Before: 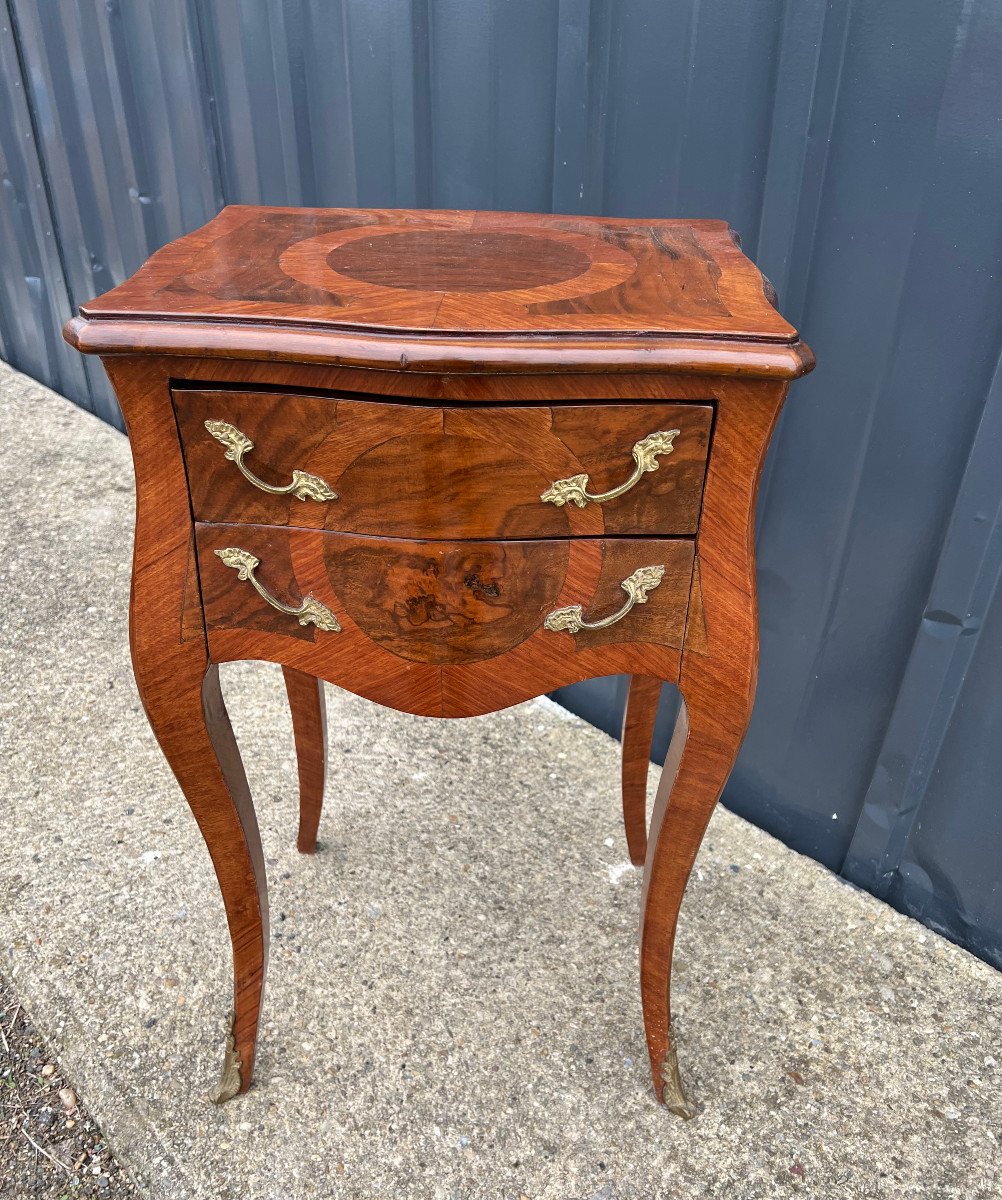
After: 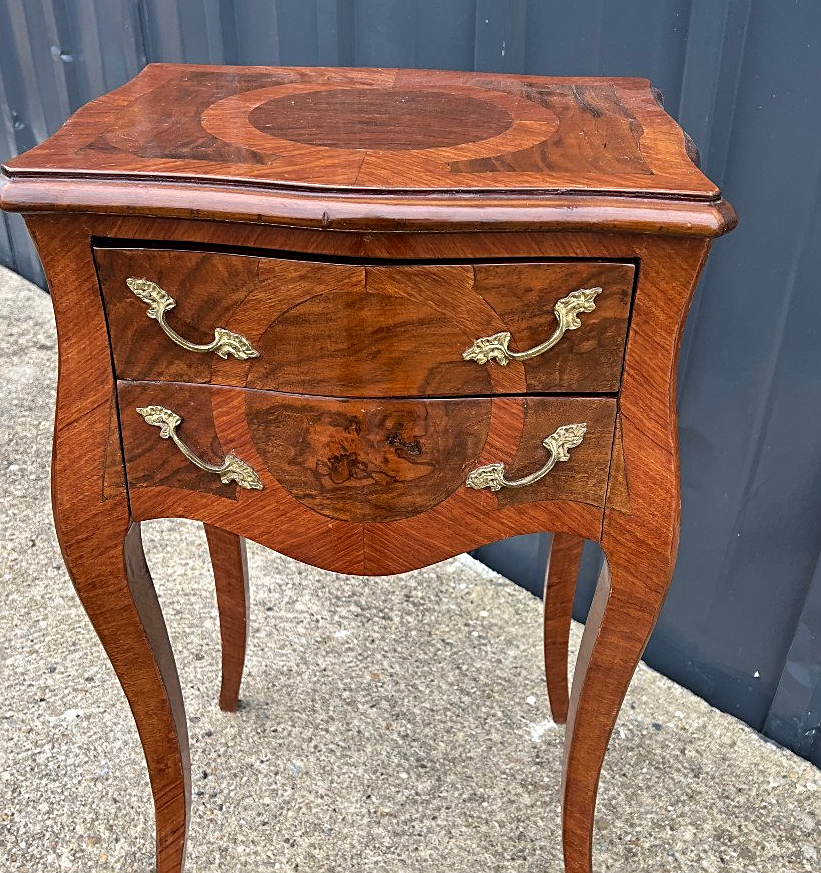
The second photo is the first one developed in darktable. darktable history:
crop: left 7.856%, top 11.836%, right 10.12%, bottom 15.387%
sharpen: on, module defaults
